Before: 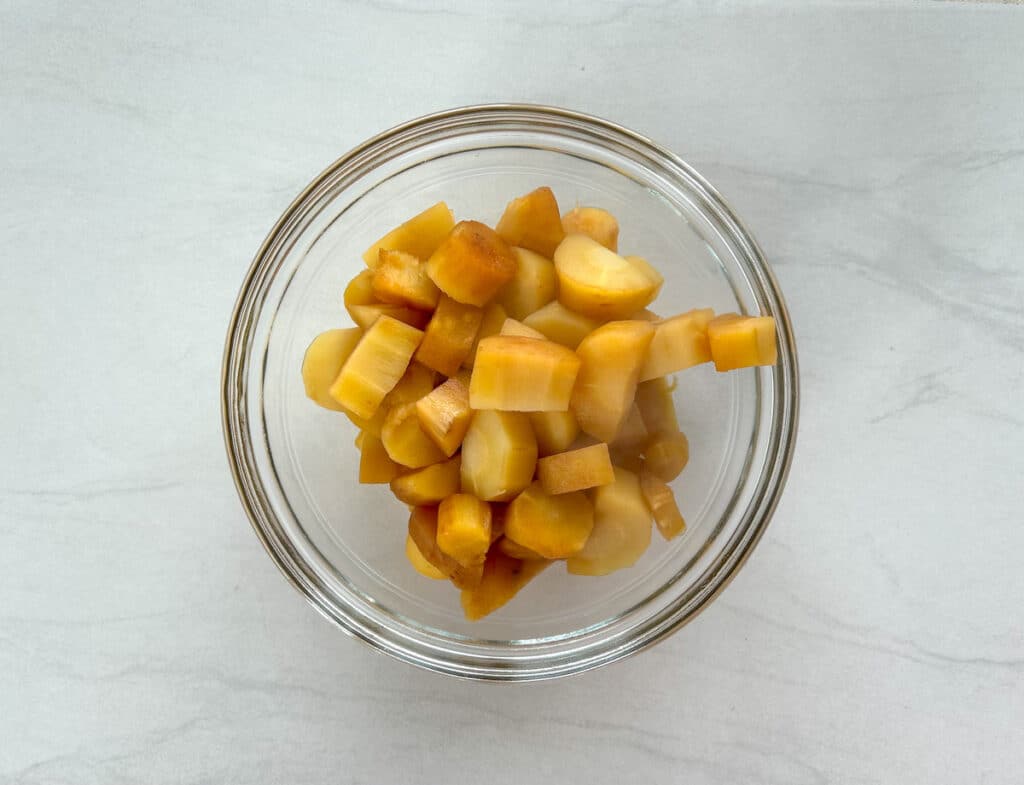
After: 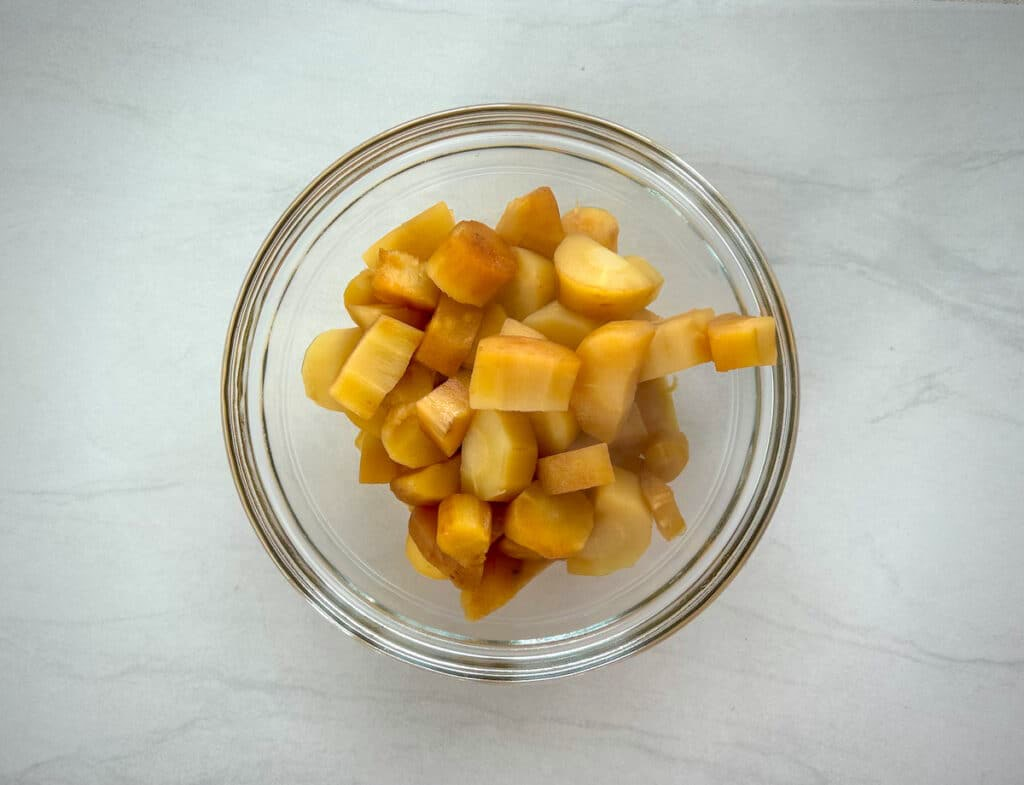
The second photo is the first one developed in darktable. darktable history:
vignetting: on, module defaults
velvia: on, module defaults
